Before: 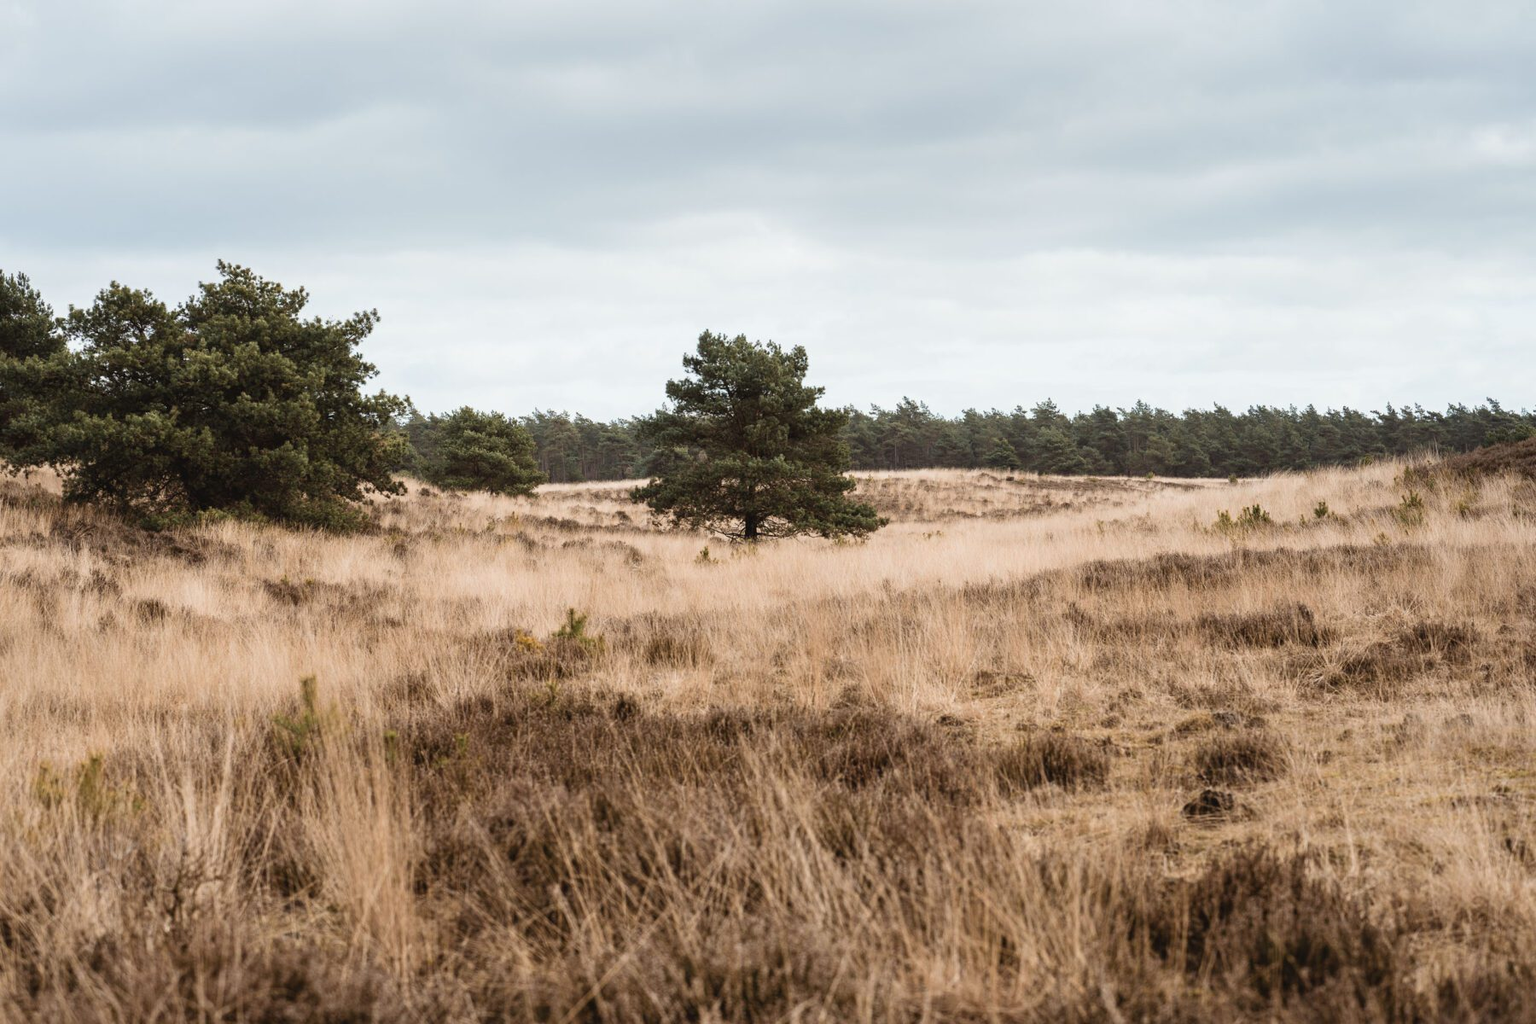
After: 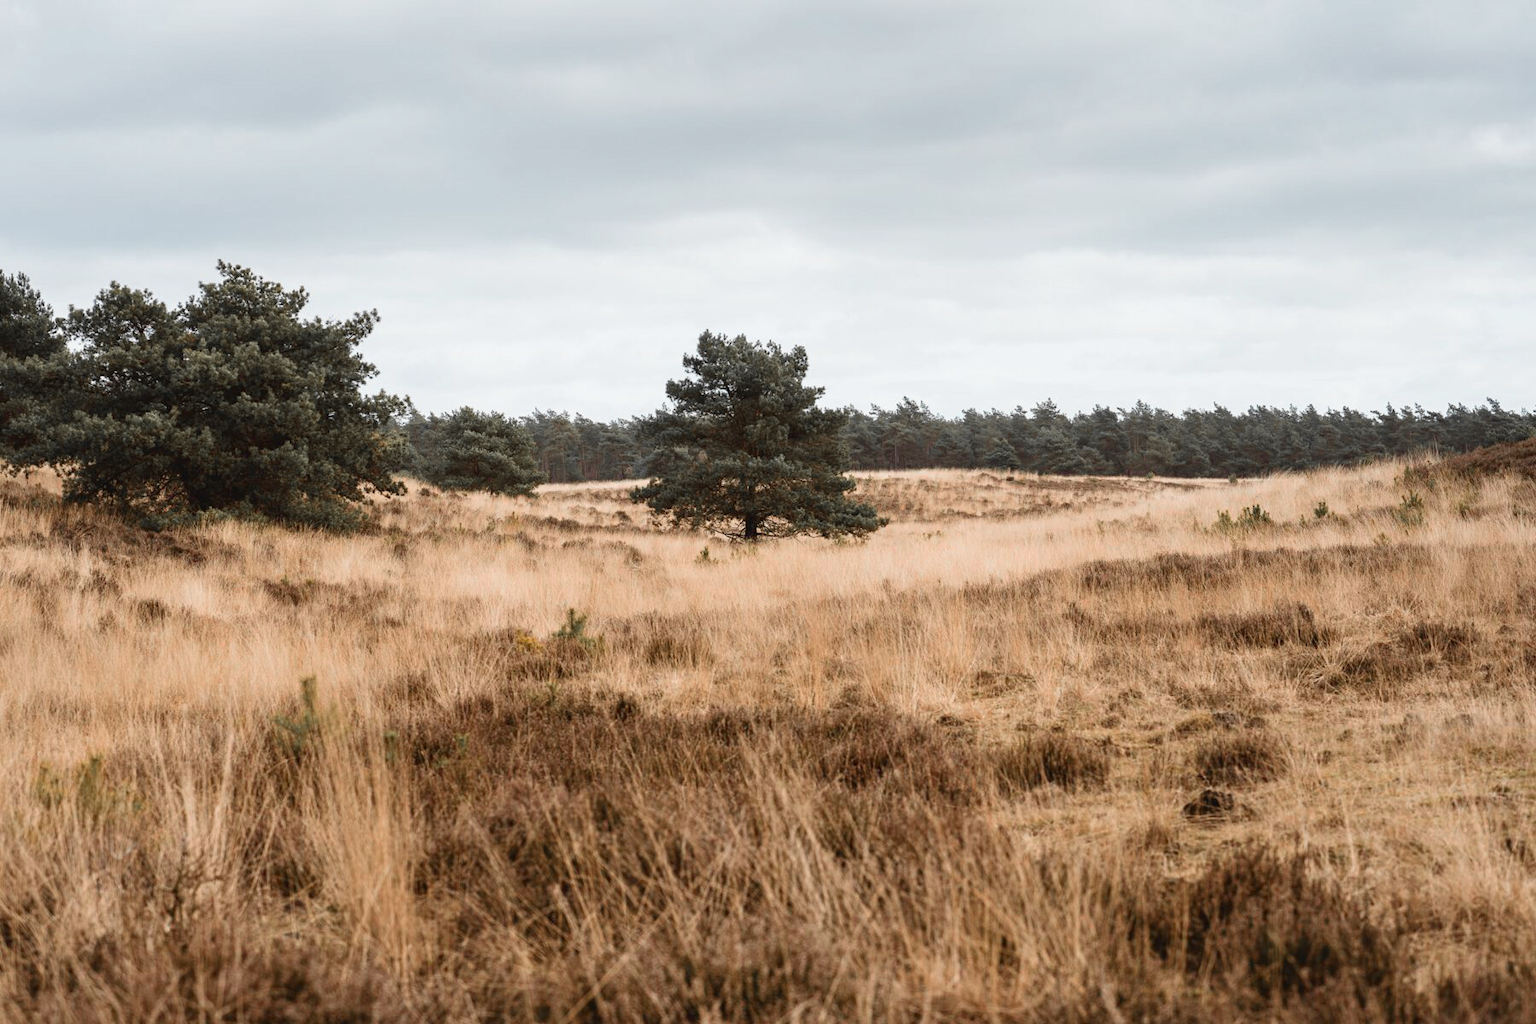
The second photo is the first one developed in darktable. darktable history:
color zones: curves: ch1 [(0, 0.679) (0.143, 0.647) (0.286, 0.261) (0.378, -0.011) (0.571, 0.396) (0.714, 0.399) (0.857, 0.406) (1, 0.679)], mix 24.97%
